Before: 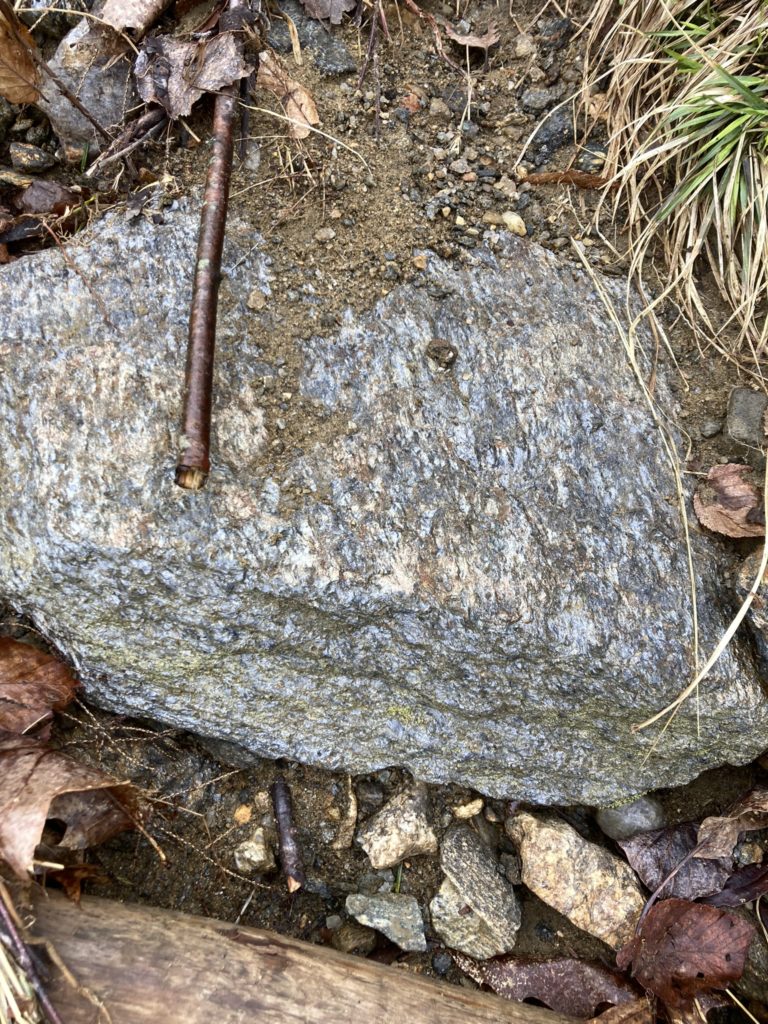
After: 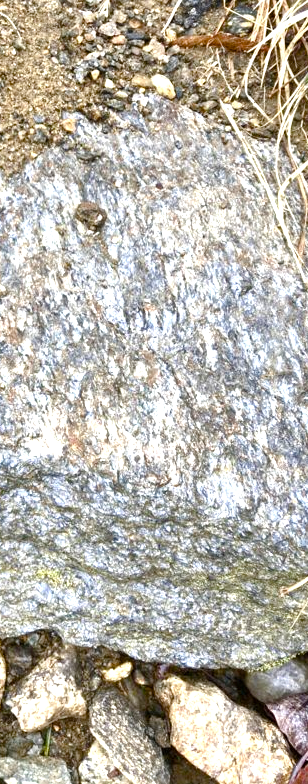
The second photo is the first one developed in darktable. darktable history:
crop: left 45.721%, top 13.393%, right 14.118%, bottom 10.01%
exposure: black level correction 0, exposure 0.9 EV, compensate highlight preservation false
color balance rgb: perceptual saturation grading › global saturation 20%, perceptual saturation grading › highlights -25%, perceptual saturation grading › shadows 50%
